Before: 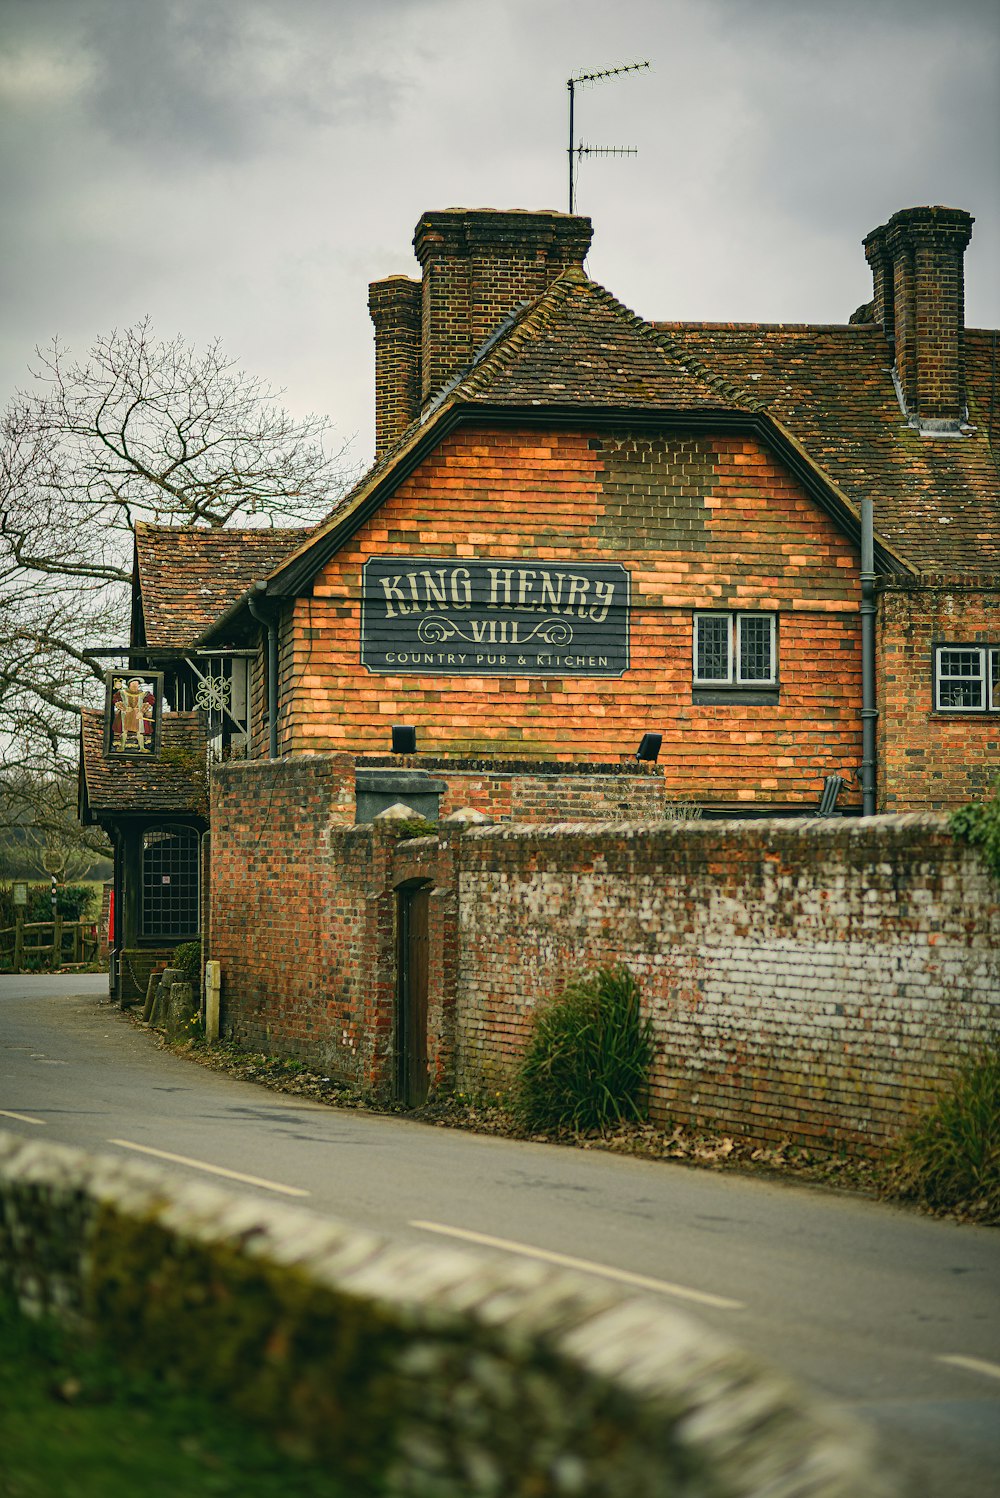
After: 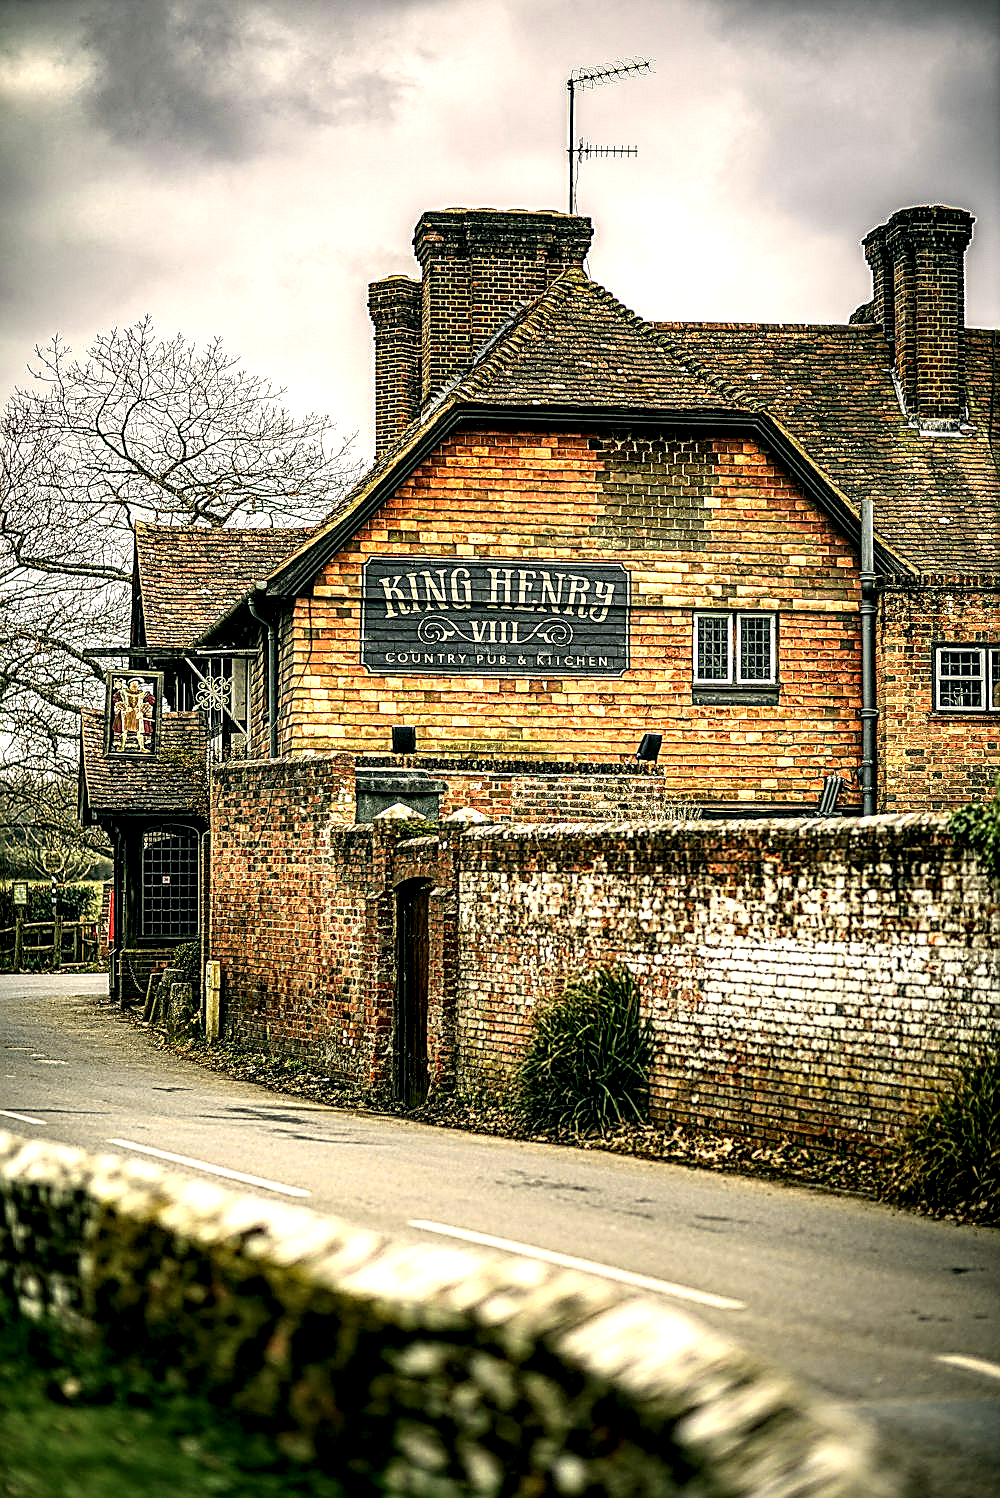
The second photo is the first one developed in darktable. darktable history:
contrast brightness saturation: brightness 0.086, saturation 0.19
local contrast: highlights 118%, shadows 40%, detail 293%
color correction: highlights a* 5.87, highlights b* 4.9
sharpen: radius 1.706, amount 1.3
